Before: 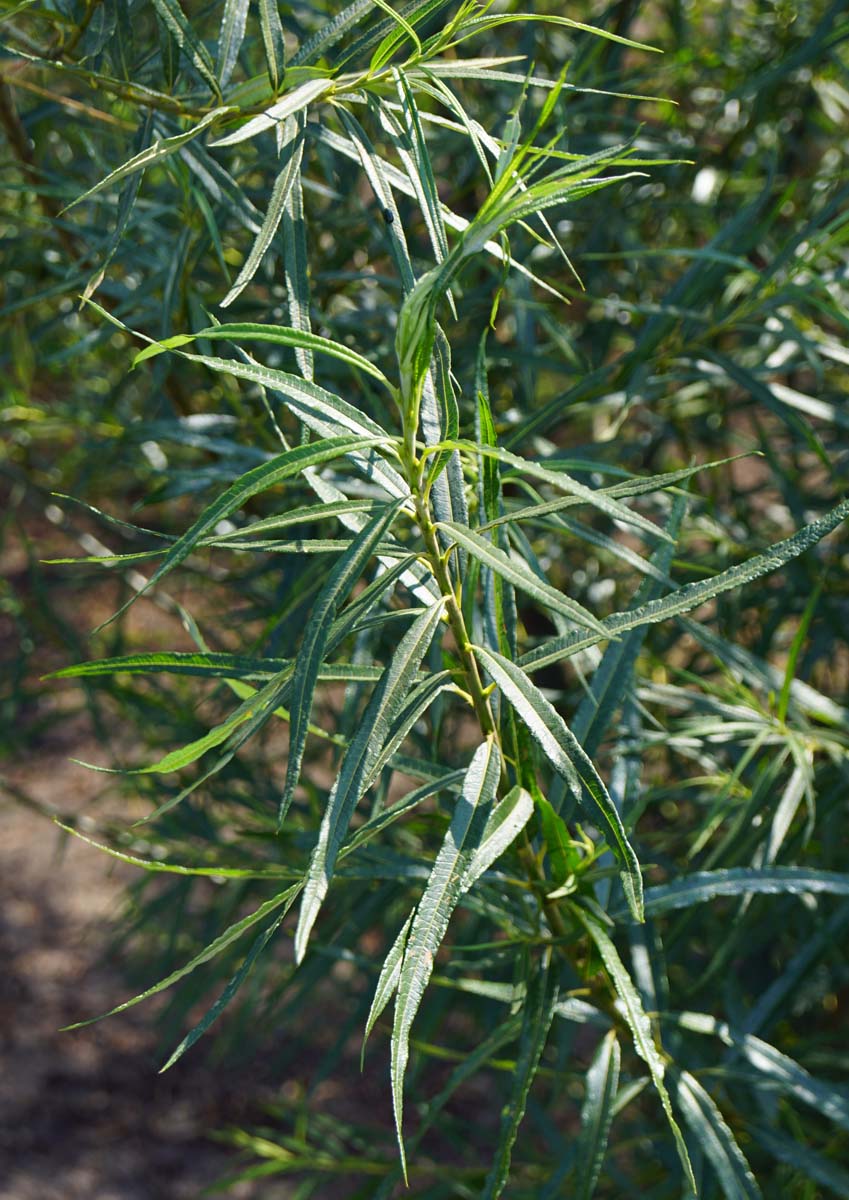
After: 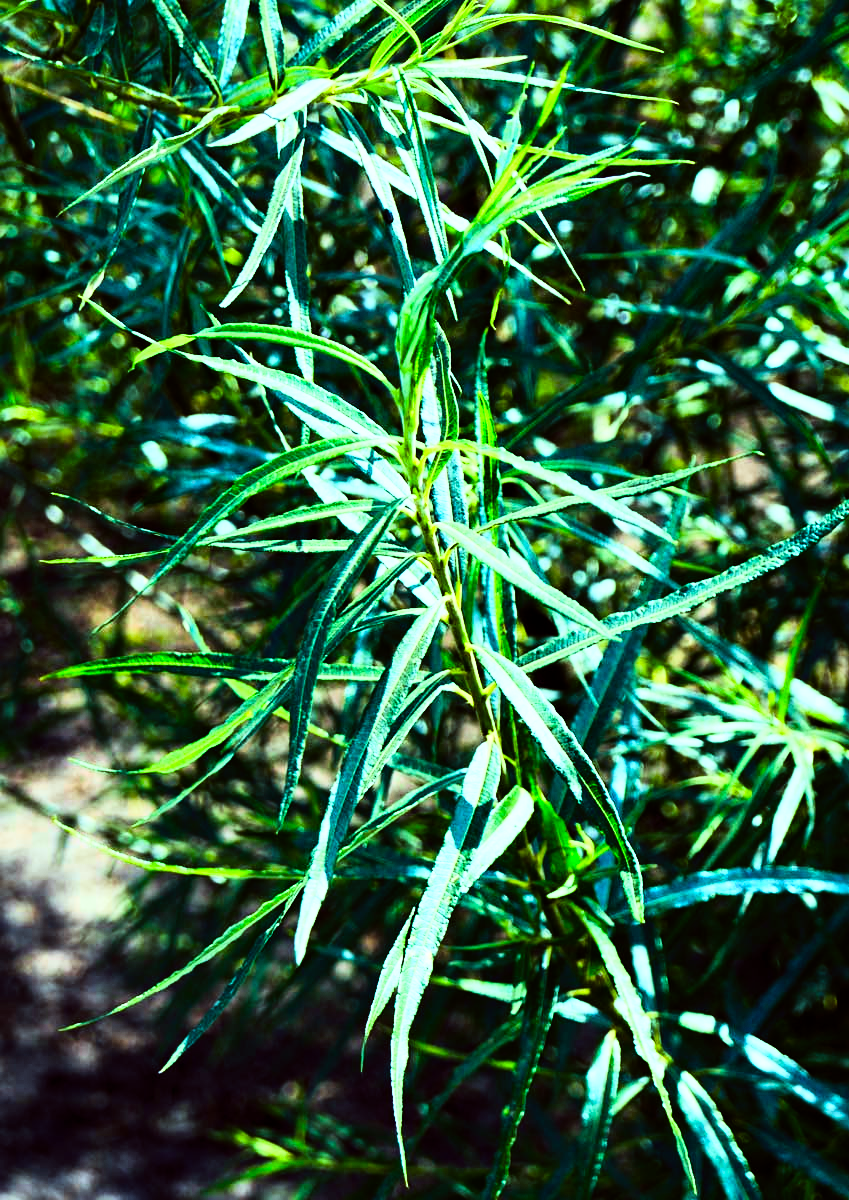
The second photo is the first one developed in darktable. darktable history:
color balance rgb: shadows lift › luminance -7.7%, shadows lift › chroma 2.13%, shadows lift › hue 200.79°, power › luminance -7.77%, power › chroma 2.27%, power › hue 220.69°, highlights gain › luminance 15.15%, highlights gain › chroma 4%, highlights gain › hue 209.35°, global offset › luminance -0.21%, global offset › chroma 0.27%, perceptual saturation grading › global saturation 24.42%, perceptual saturation grading › highlights -24.42%, perceptual saturation grading › mid-tones 24.42%, perceptual saturation grading › shadows 40%, perceptual brilliance grading › global brilliance -5%, perceptual brilliance grading › highlights 24.42%, perceptual brilliance grading › mid-tones 7%, perceptual brilliance grading › shadows -5%
rgb curve: curves: ch0 [(0, 0) (0.21, 0.15) (0.24, 0.21) (0.5, 0.75) (0.75, 0.96) (0.89, 0.99) (1, 1)]; ch1 [(0, 0.02) (0.21, 0.13) (0.25, 0.2) (0.5, 0.67) (0.75, 0.9) (0.89, 0.97) (1, 1)]; ch2 [(0, 0.02) (0.21, 0.13) (0.25, 0.2) (0.5, 0.67) (0.75, 0.9) (0.89, 0.97) (1, 1)], compensate middle gray true
velvia: strength 15%
